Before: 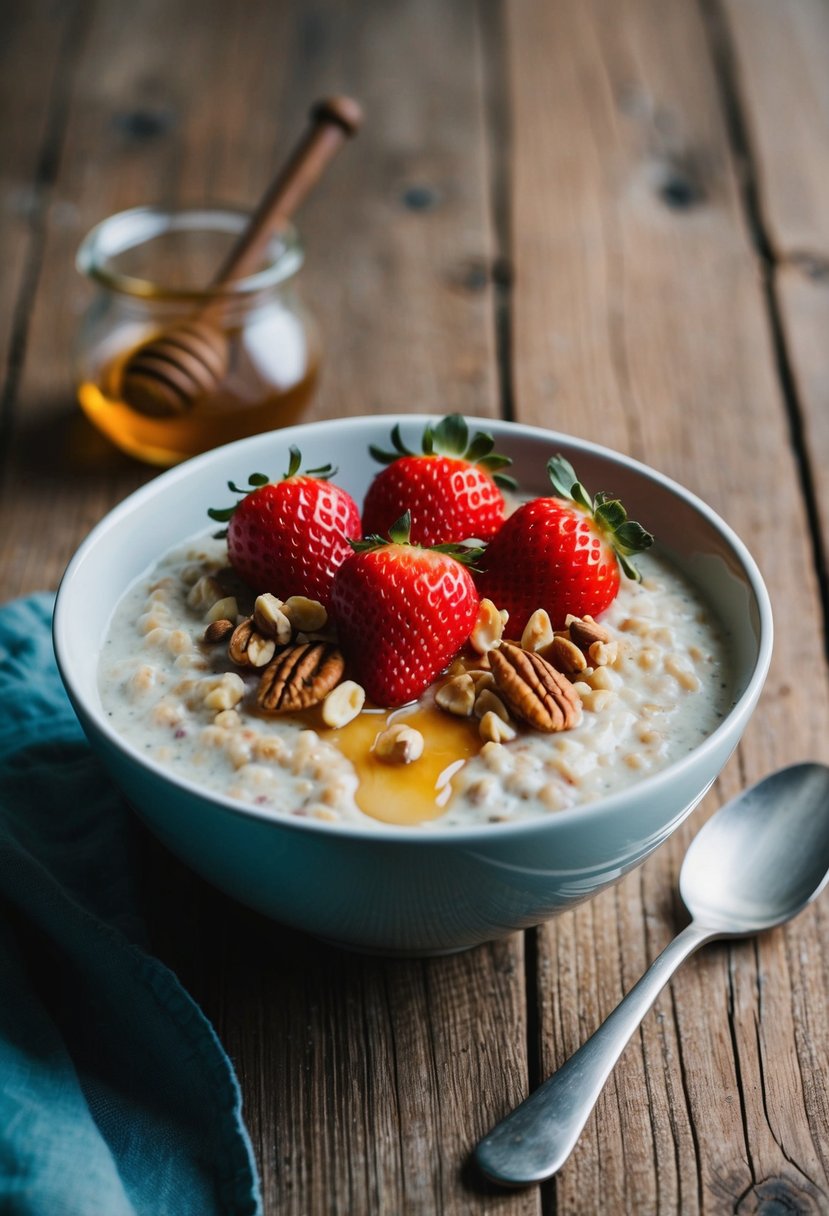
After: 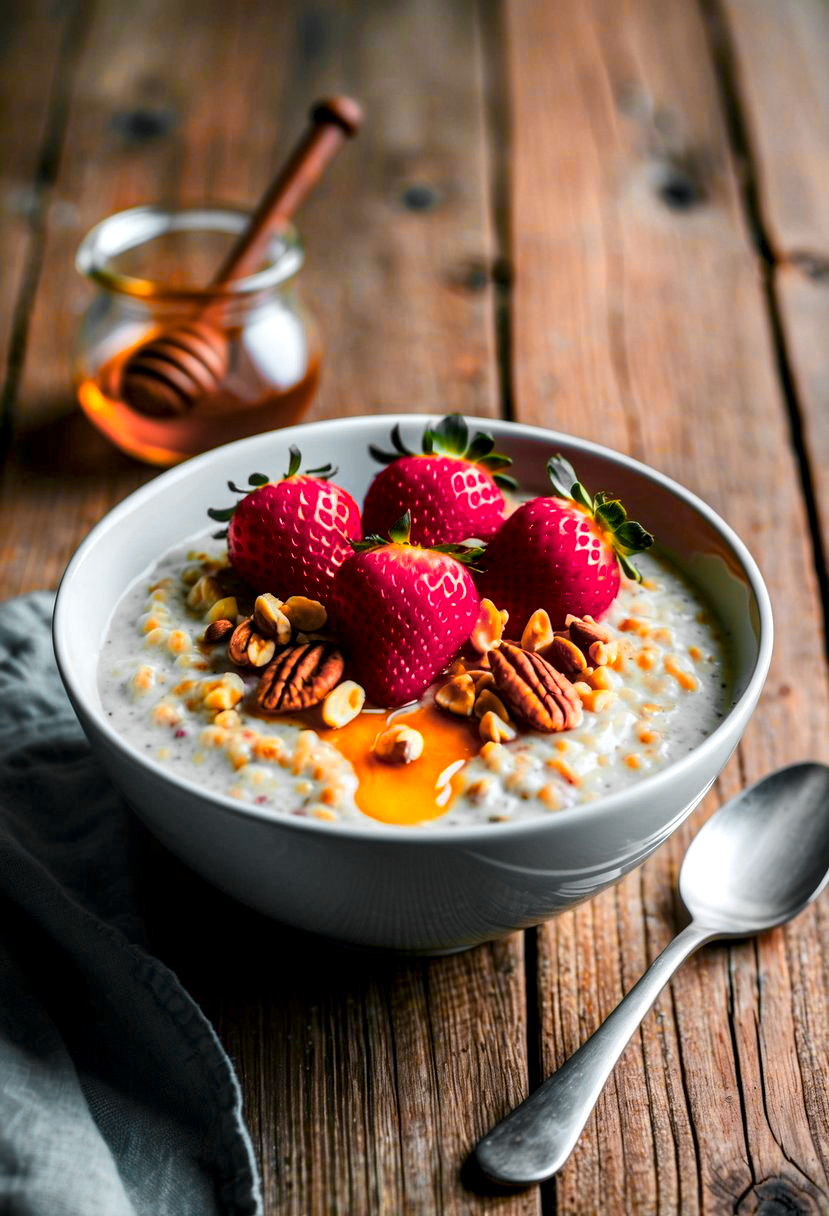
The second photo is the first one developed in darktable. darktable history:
local contrast: detail 150%
color balance rgb: linear chroma grading › global chroma 25%, perceptual saturation grading › global saturation 50%
color zones: curves: ch0 [(0.257, 0.558) (0.75, 0.565)]; ch1 [(0.004, 0.857) (0.14, 0.416) (0.257, 0.695) (0.442, 0.032) (0.736, 0.266) (0.891, 0.741)]; ch2 [(0, 0.623) (0.112, 0.436) (0.271, 0.474) (0.516, 0.64) (0.743, 0.286)]
